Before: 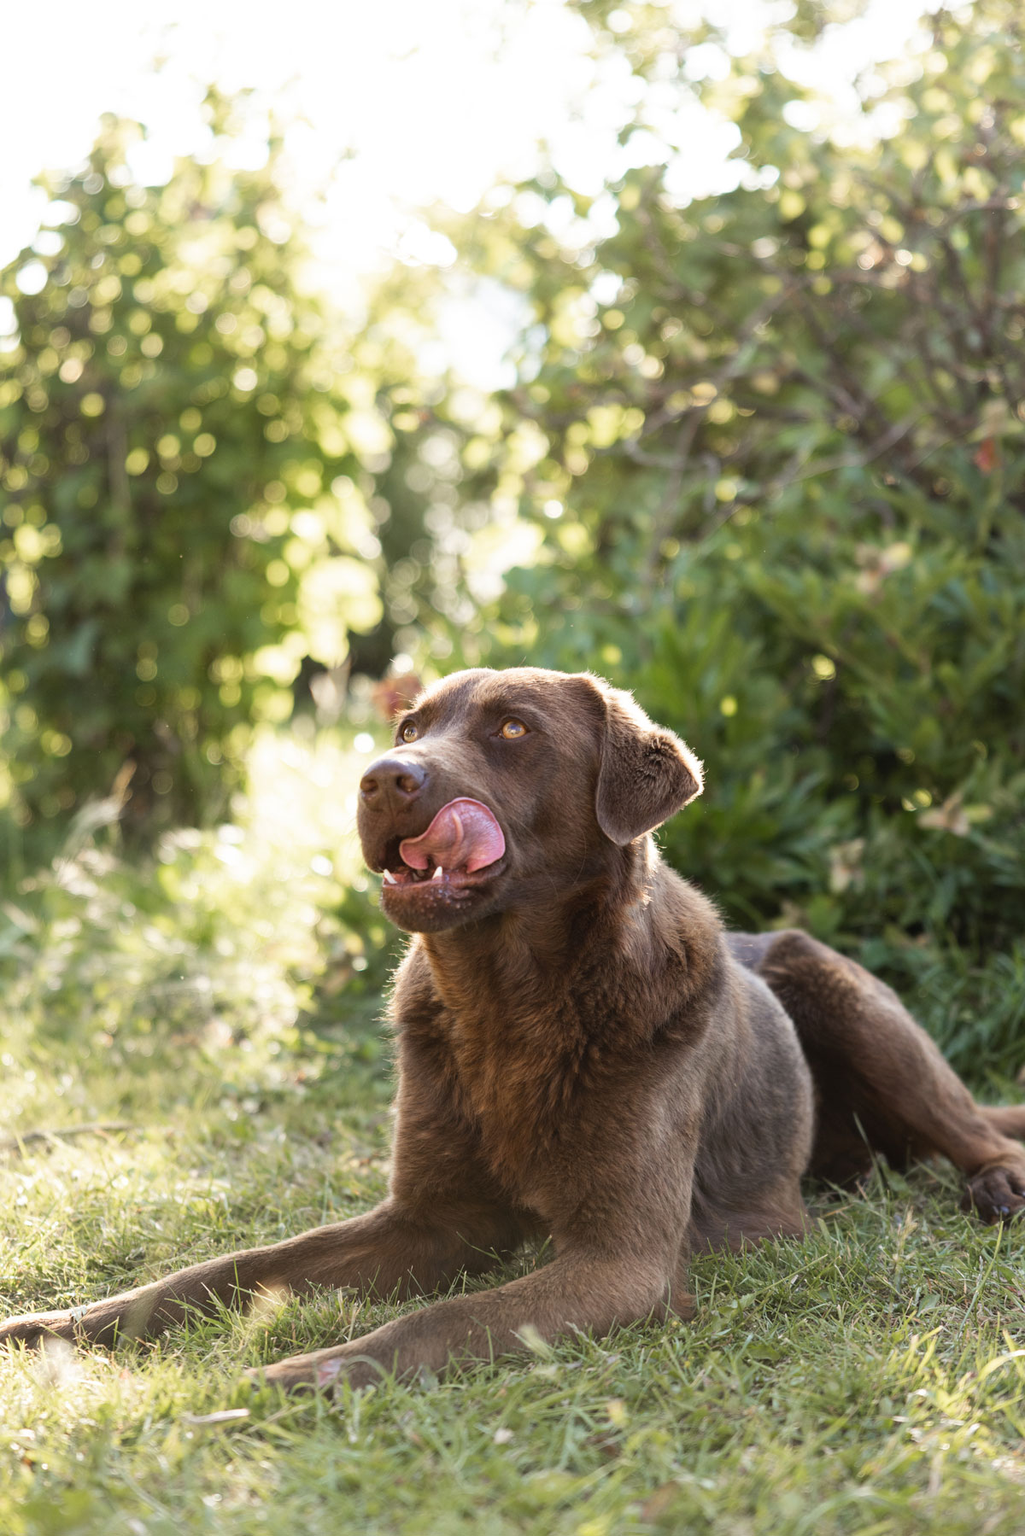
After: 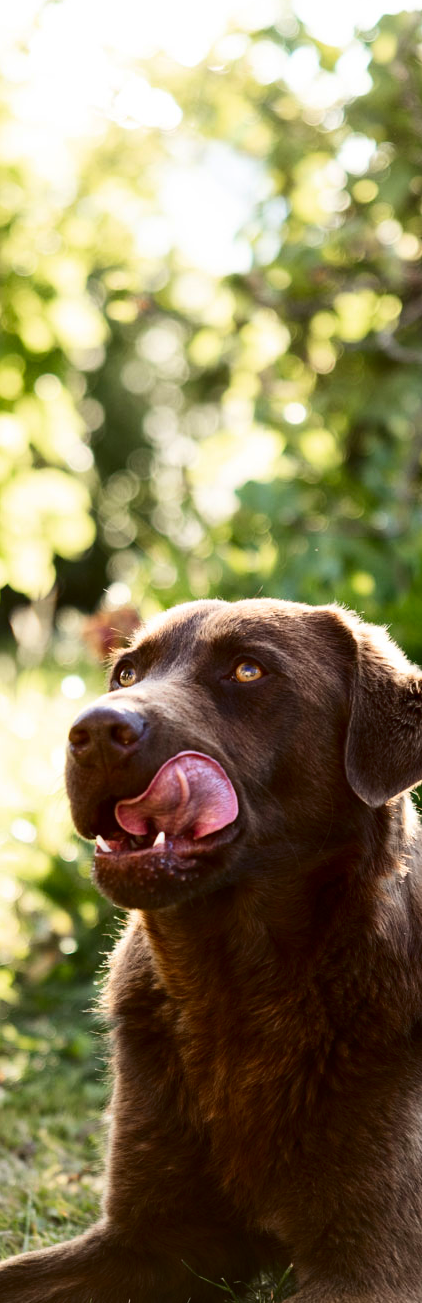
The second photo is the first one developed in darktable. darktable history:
crop and rotate: left 29.476%, top 10.214%, right 35.32%, bottom 17.333%
contrast brightness saturation: contrast 0.22, brightness -0.19, saturation 0.24
